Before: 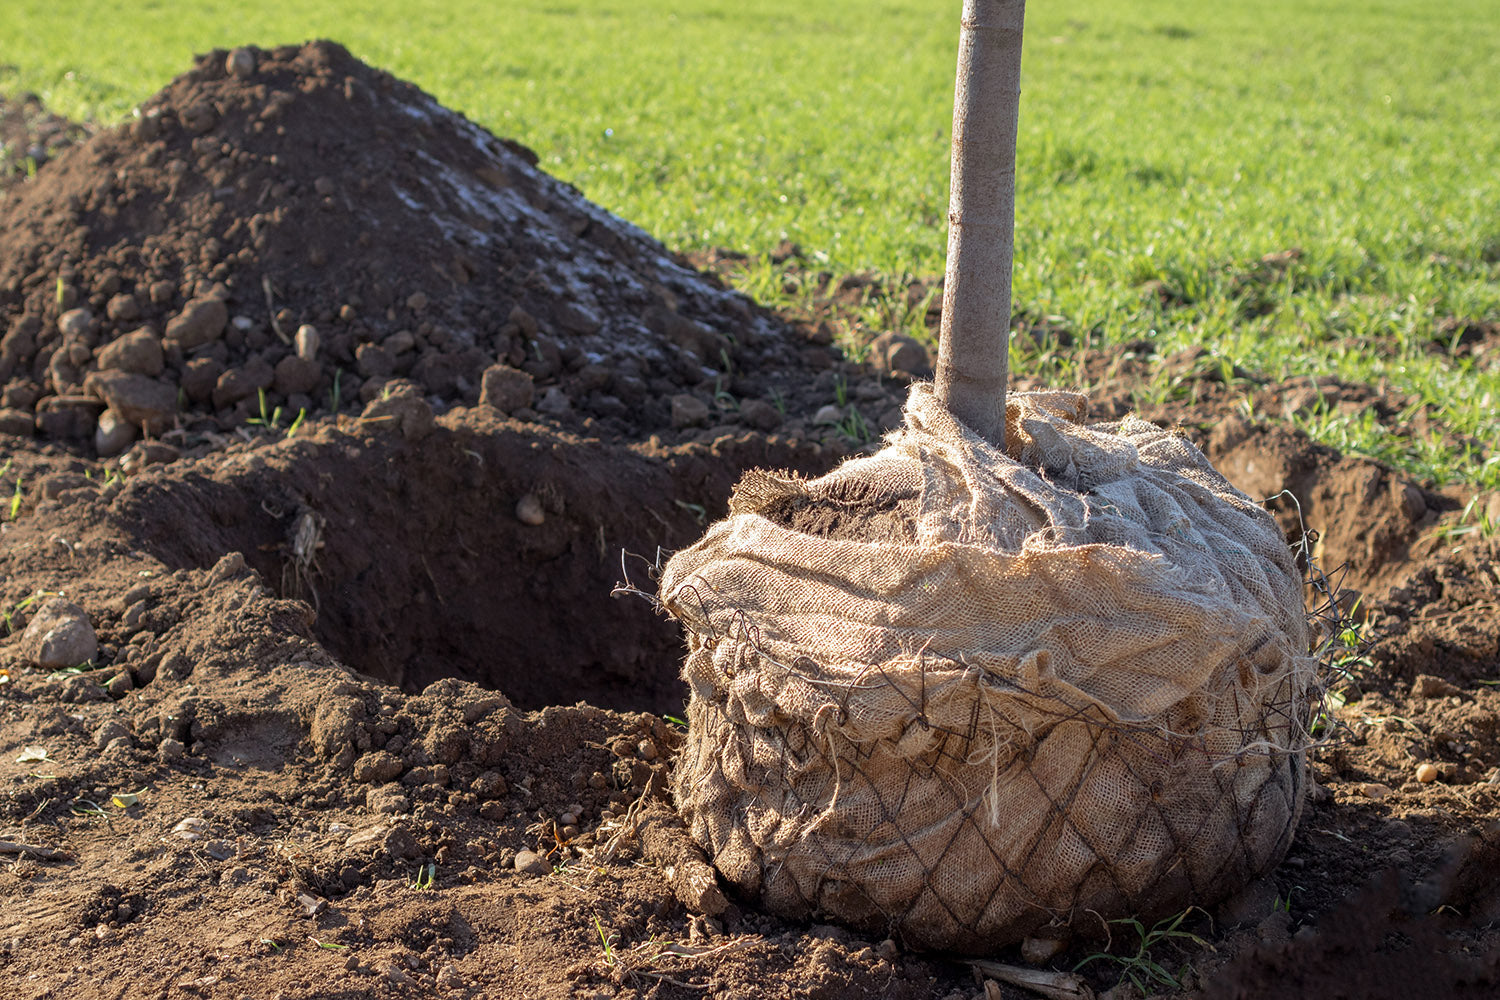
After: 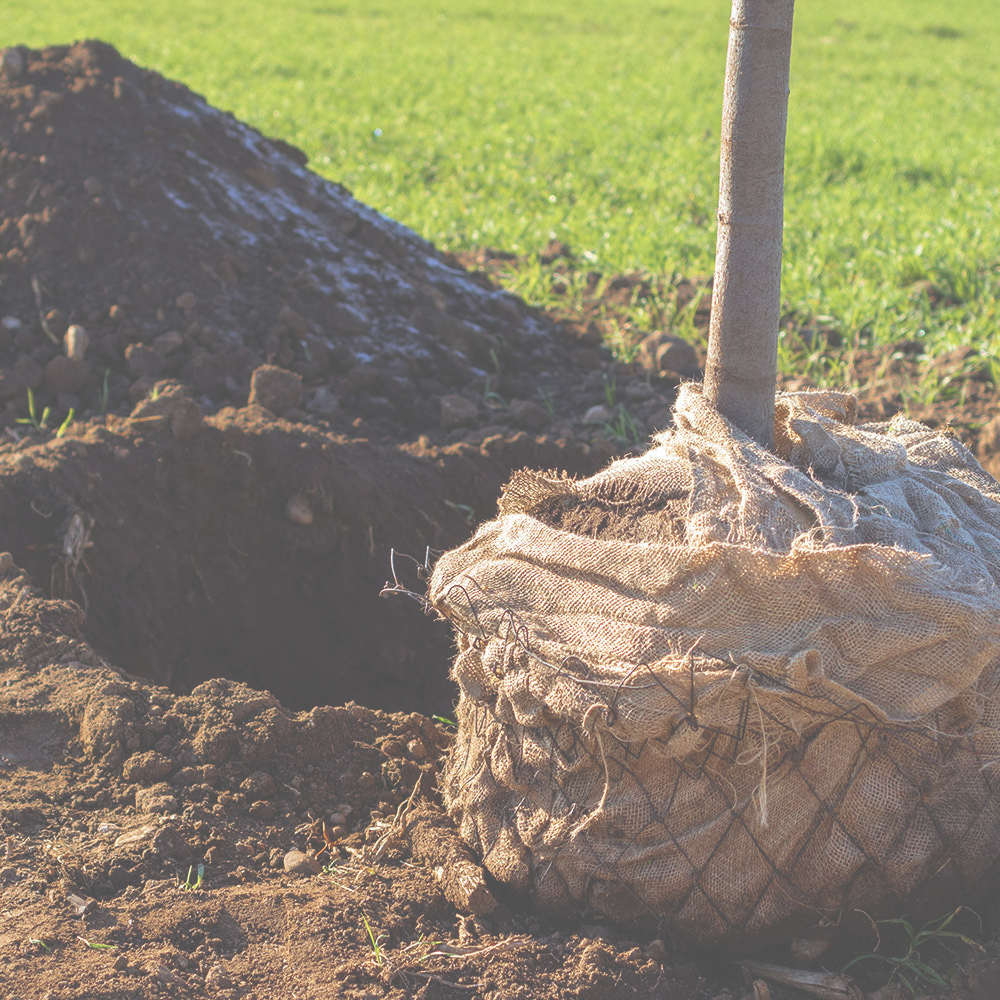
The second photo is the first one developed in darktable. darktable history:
exposure: black level correction -0.087, compensate highlight preservation false
crop and rotate: left 15.446%, right 17.836%
velvia: on, module defaults
